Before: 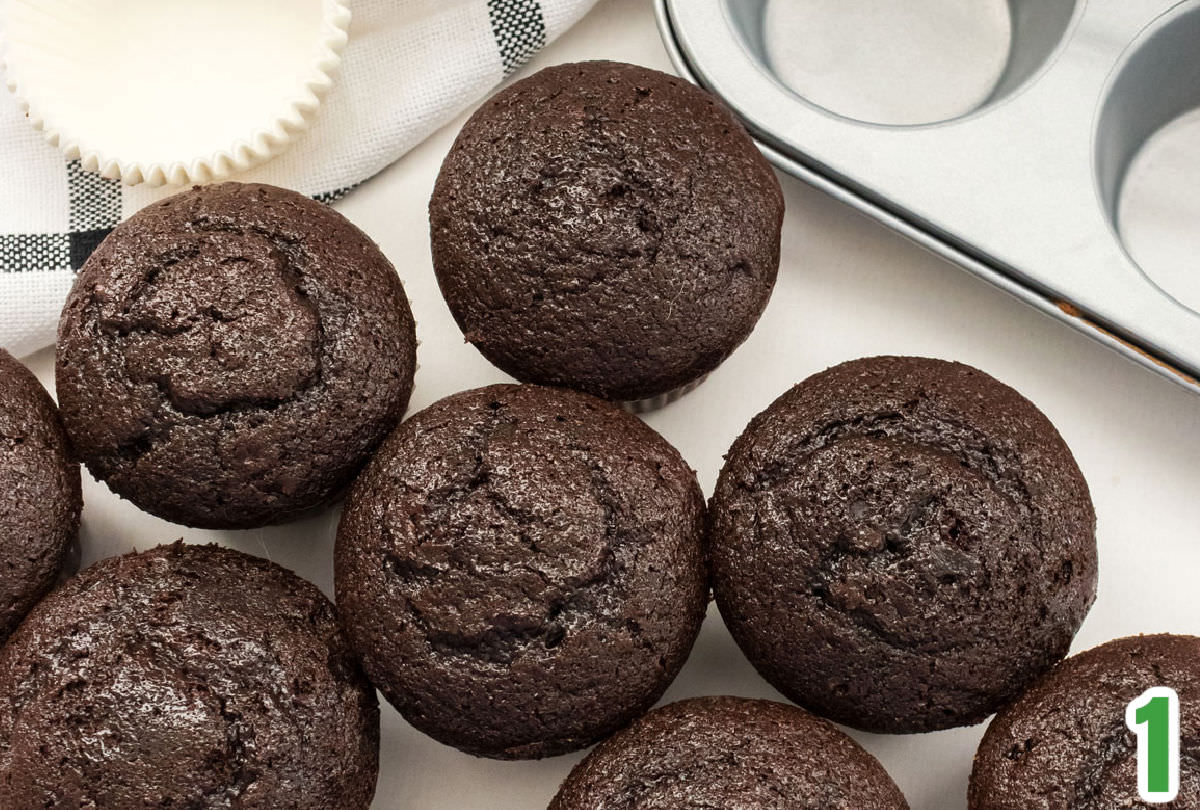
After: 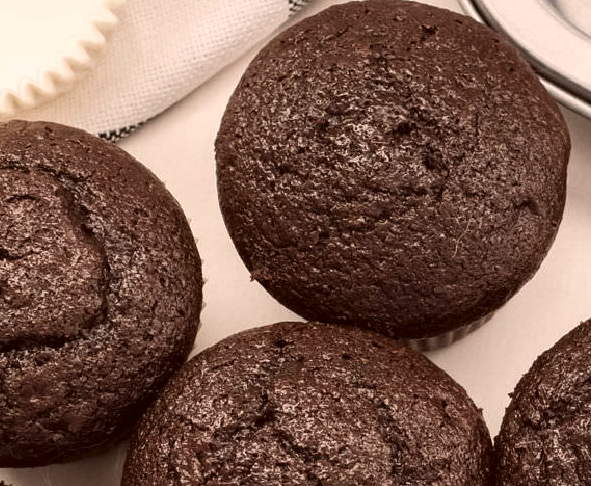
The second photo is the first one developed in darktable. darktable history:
crop: left 17.835%, top 7.675%, right 32.881%, bottom 32.213%
color correction: highlights a* 10.21, highlights b* 9.79, shadows a* 8.61, shadows b* 7.88, saturation 0.8
